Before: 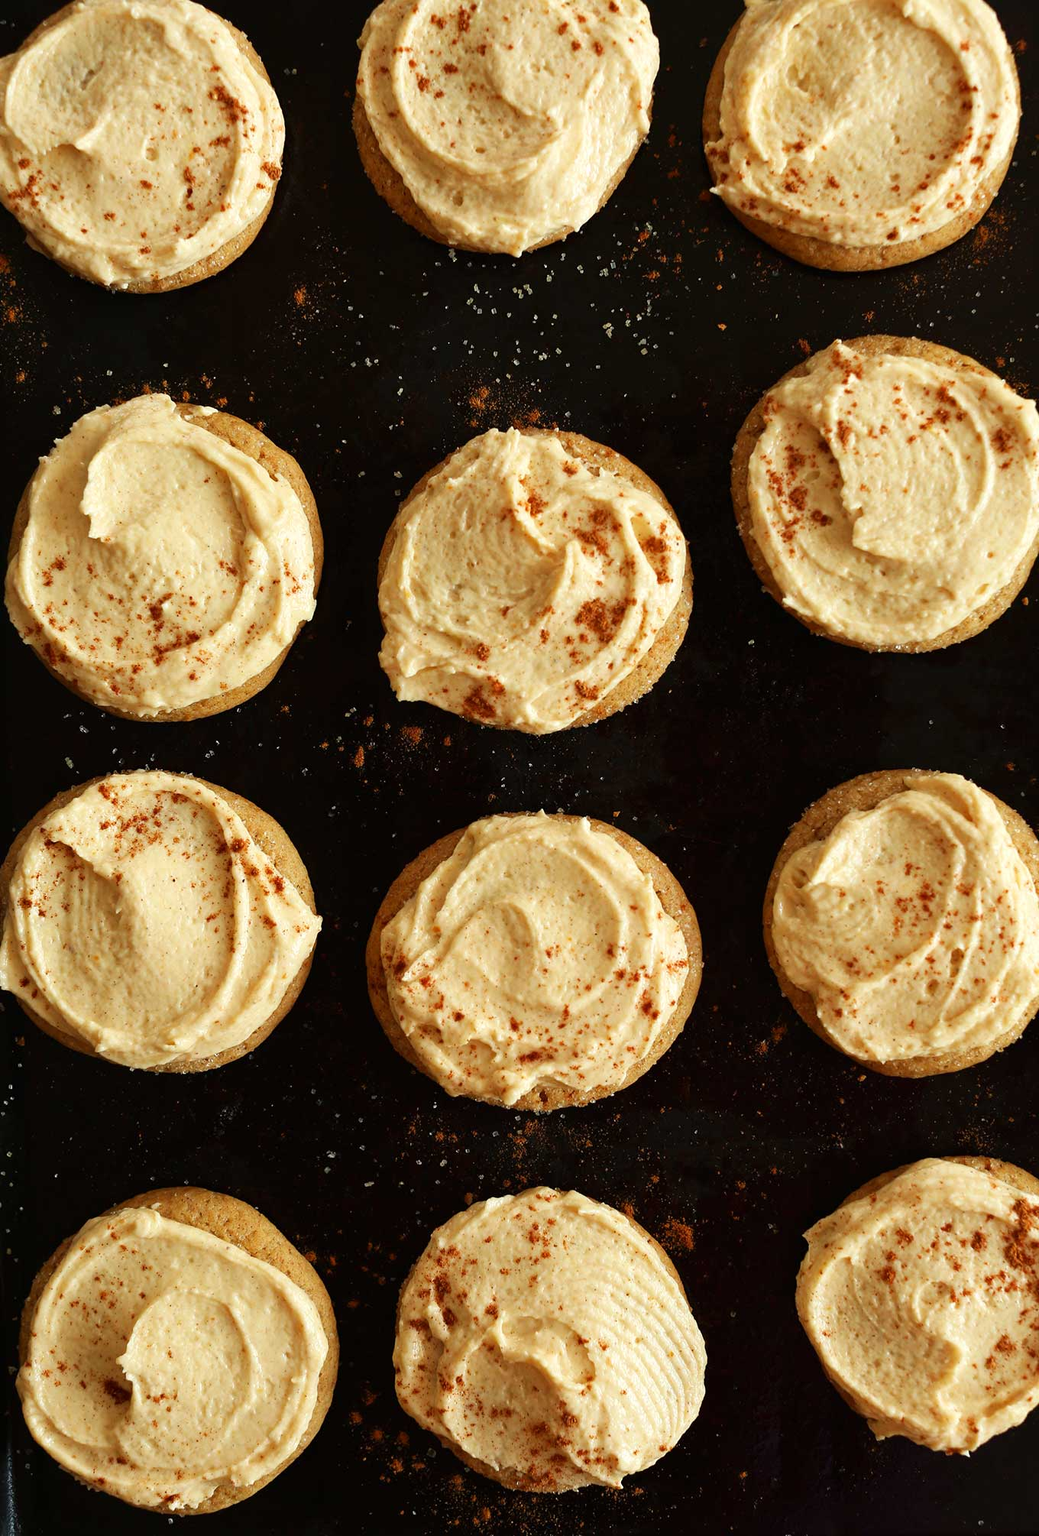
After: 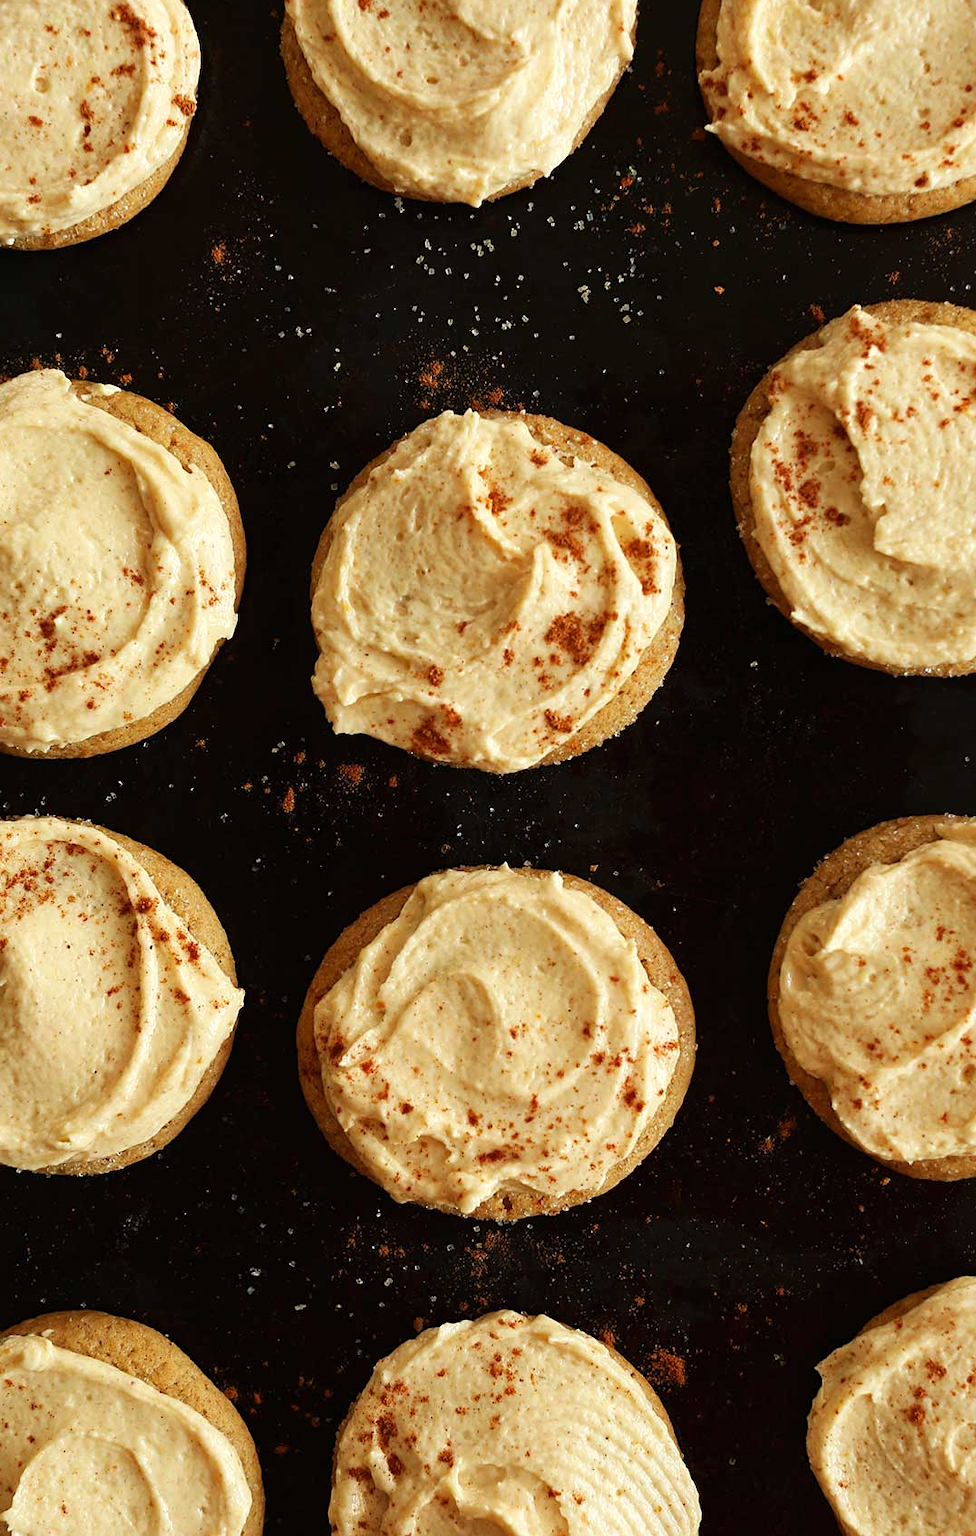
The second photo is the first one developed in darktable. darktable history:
crop: left 11.225%, top 5.381%, right 9.565%, bottom 10.314%
sharpen: amount 0.2
